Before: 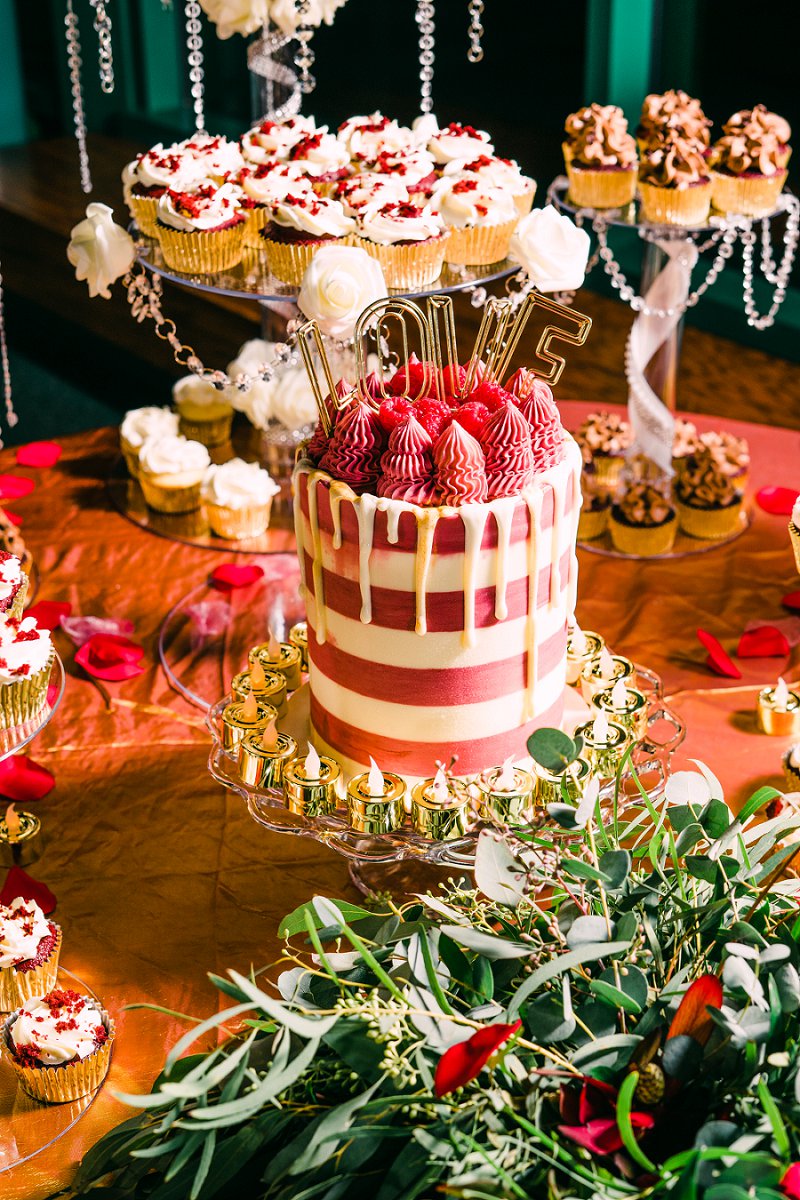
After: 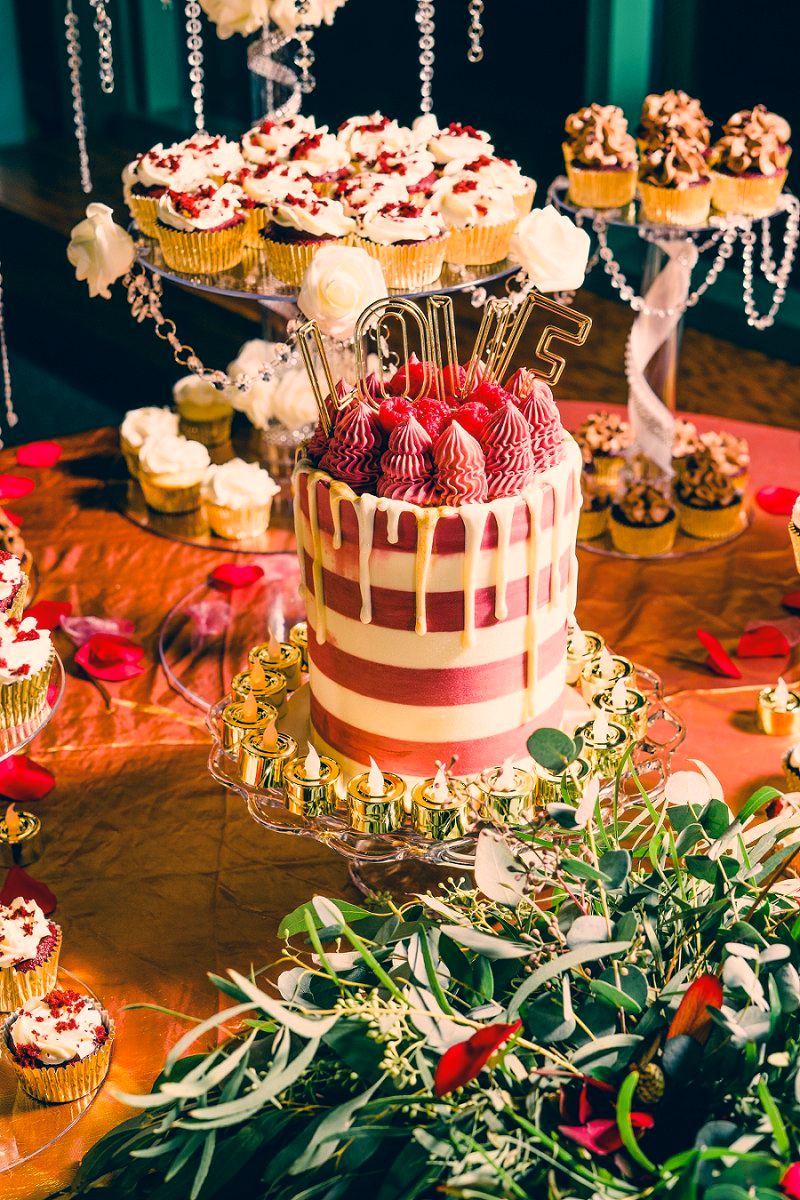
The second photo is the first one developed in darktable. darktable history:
color correction: highlights a* 10.27, highlights b* 14.4, shadows a* -10.25, shadows b* -14.91
